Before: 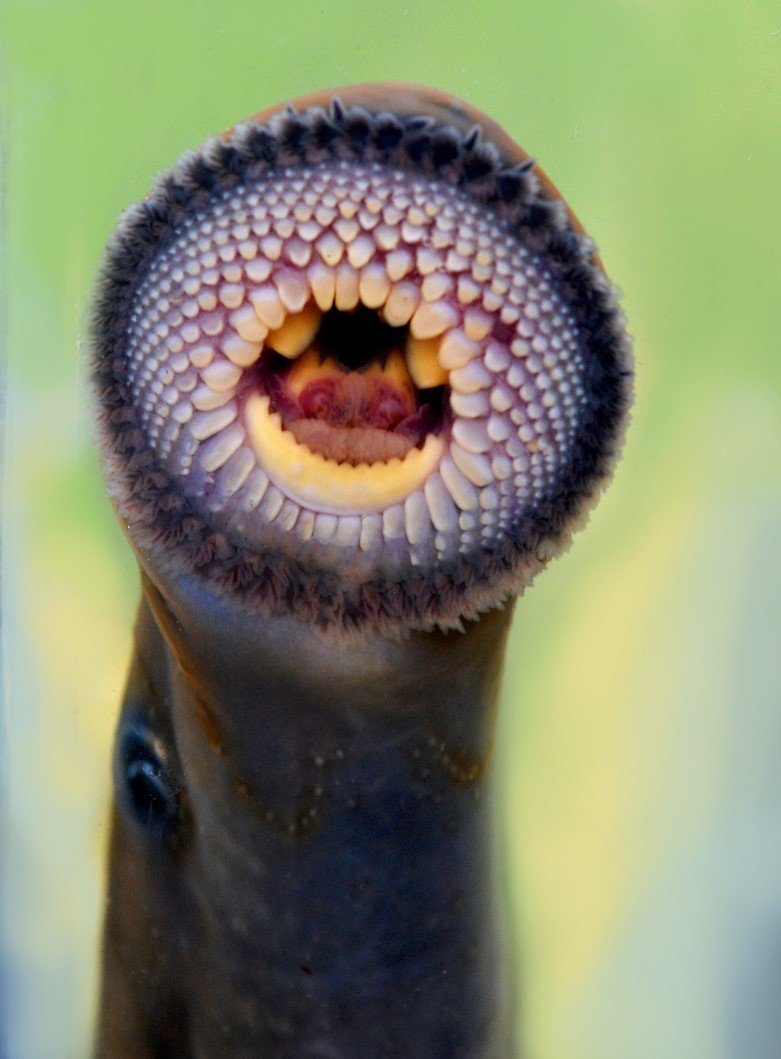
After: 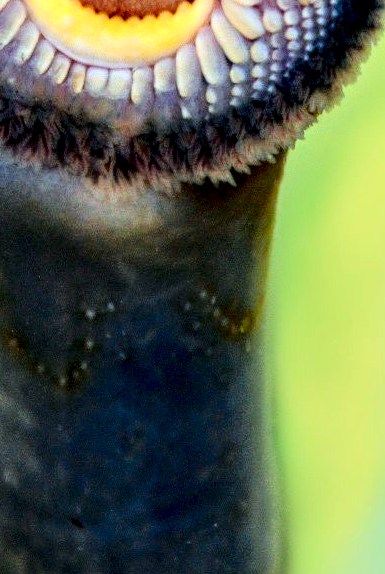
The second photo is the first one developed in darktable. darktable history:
local contrast: highlights 16%, detail 187%
color correction: highlights a* -7.59, highlights b* 1.48, shadows a* -3.55, saturation 1.39
tone curve: curves: ch0 [(0, 0.012) (0.144, 0.137) (0.326, 0.386) (0.489, 0.573) (0.656, 0.763) (0.849, 0.902) (1, 0.974)]; ch1 [(0, 0) (0.366, 0.367) (0.475, 0.453) (0.494, 0.493) (0.504, 0.497) (0.544, 0.579) (0.562, 0.619) (0.622, 0.694) (1, 1)]; ch2 [(0, 0) (0.333, 0.346) (0.375, 0.375) (0.424, 0.43) (0.476, 0.492) (0.502, 0.503) (0.533, 0.541) (0.572, 0.615) (0.605, 0.656) (0.641, 0.709) (1, 1)], color space Lab, linked channels, preserve colors none
crop: left 29.397%, top 42.295%, right 21.211%, bottom 3.469%
